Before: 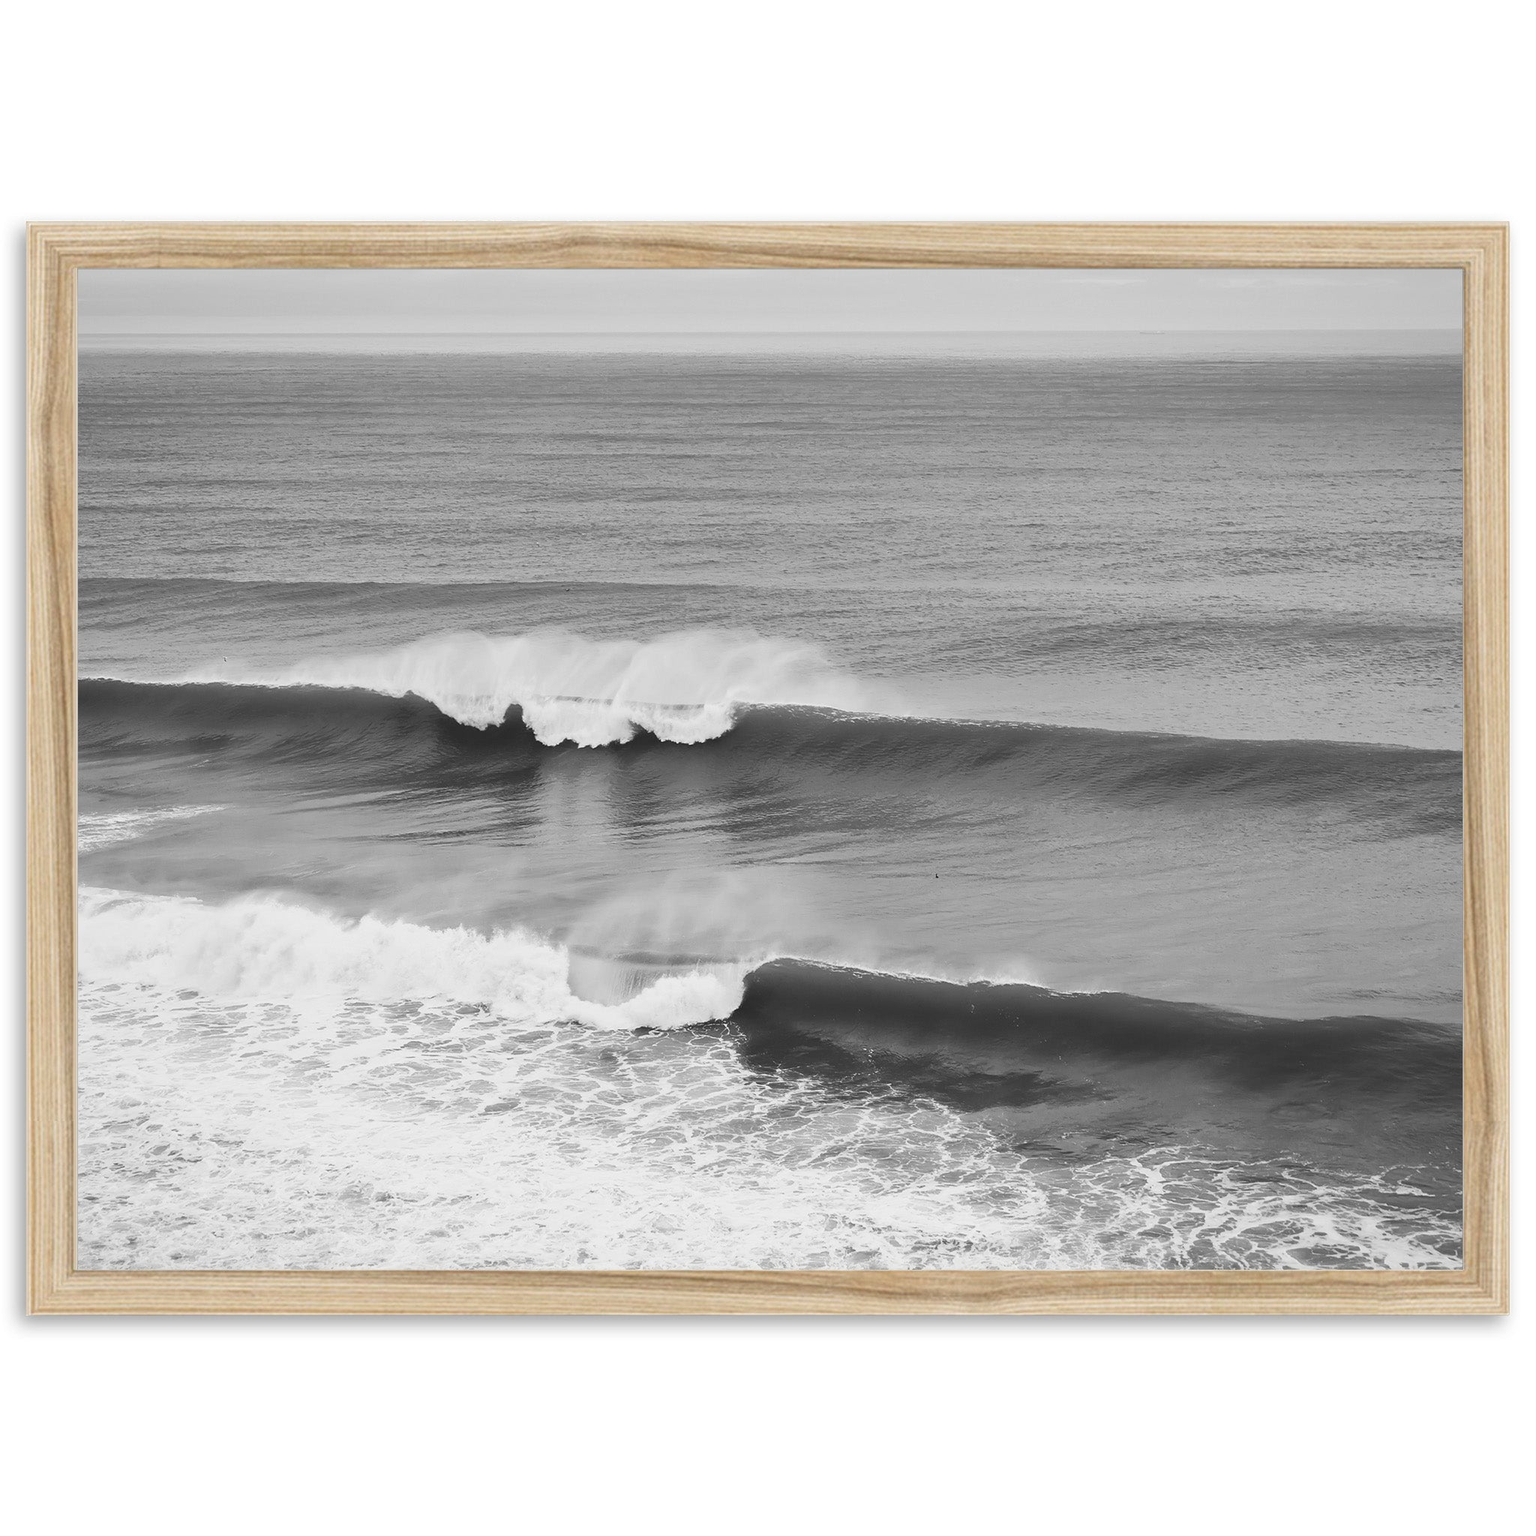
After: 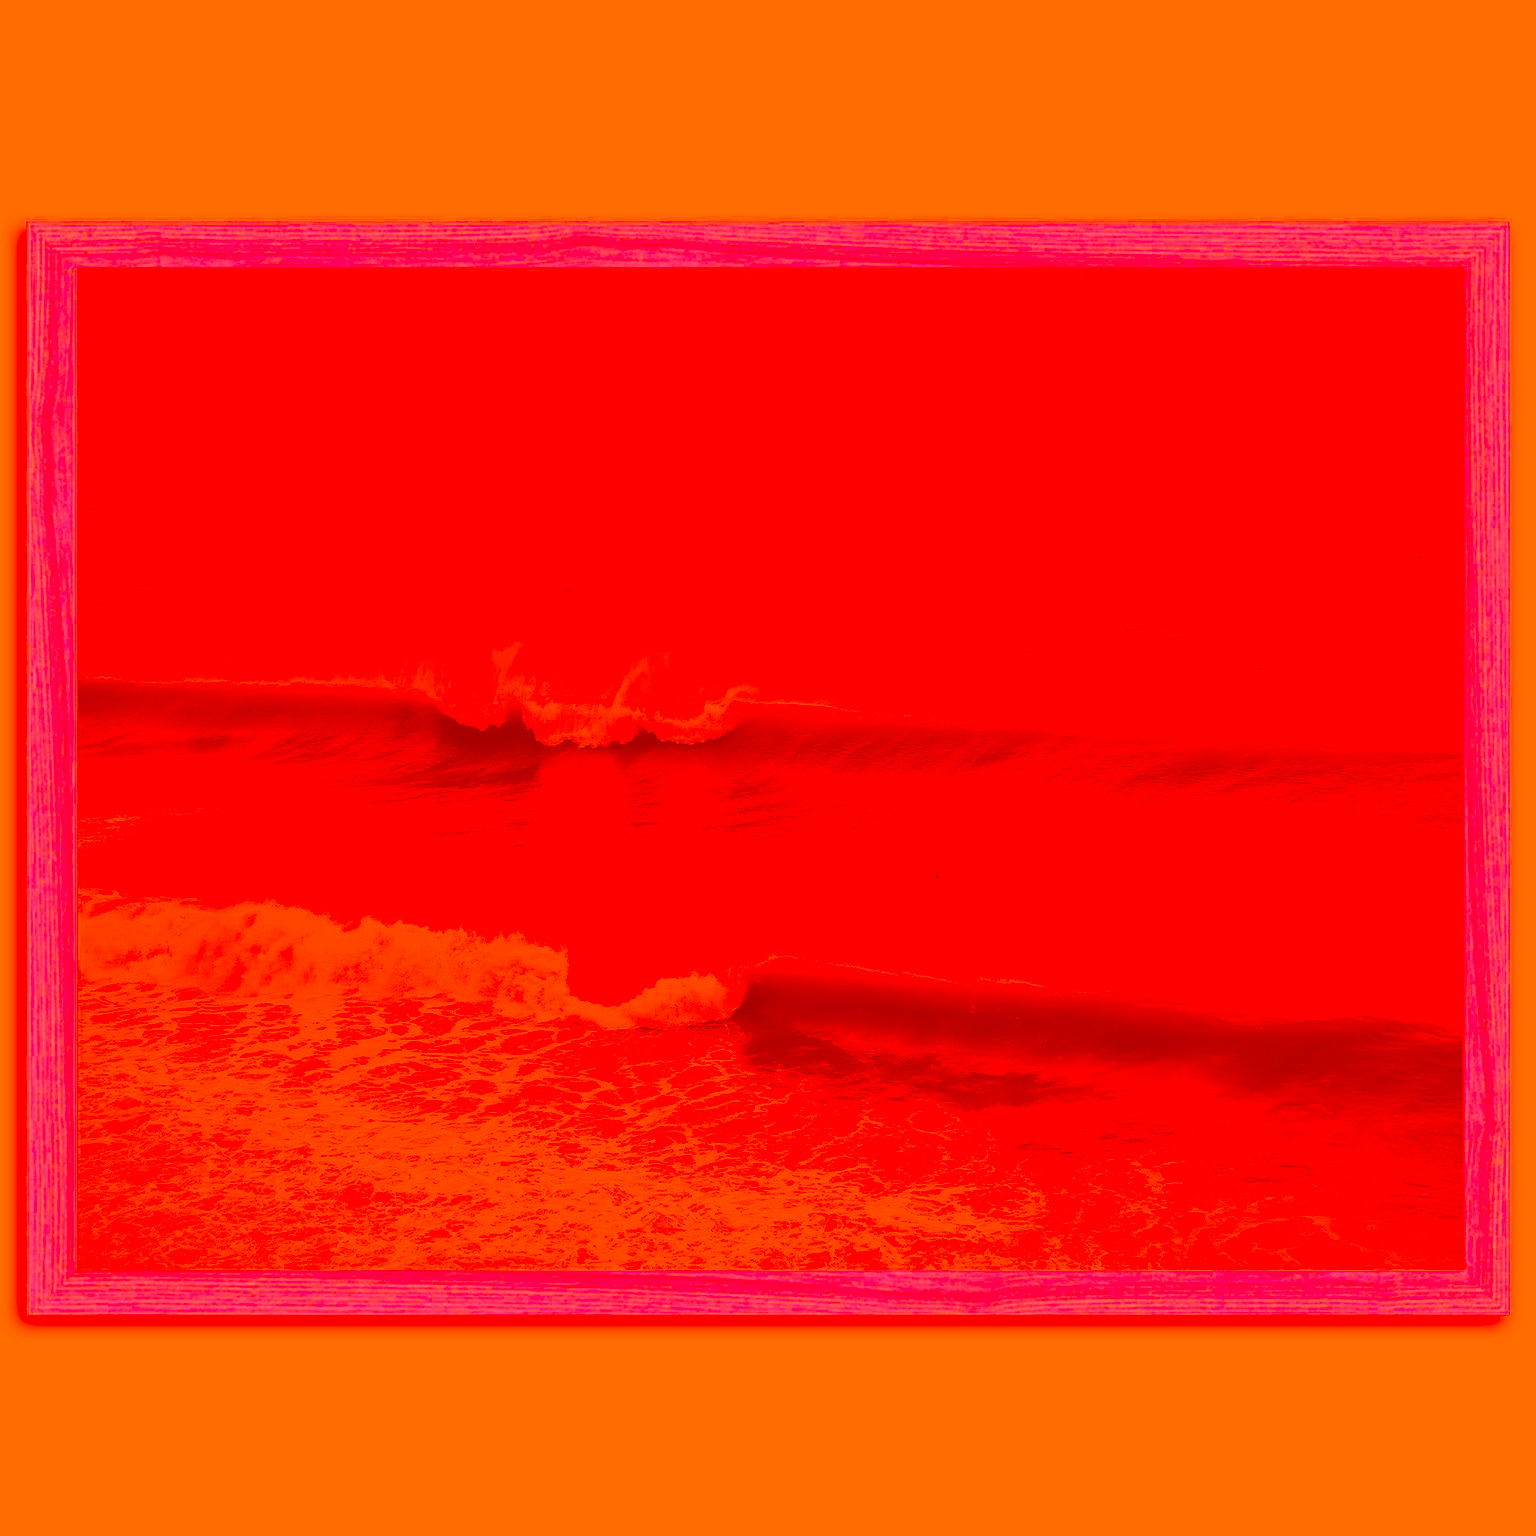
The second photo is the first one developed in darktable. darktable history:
color correction: highlights a* -39.07, highlights b* -39.55, shadows a* -39.56, shadows b* -39.69, saturation -2.98
